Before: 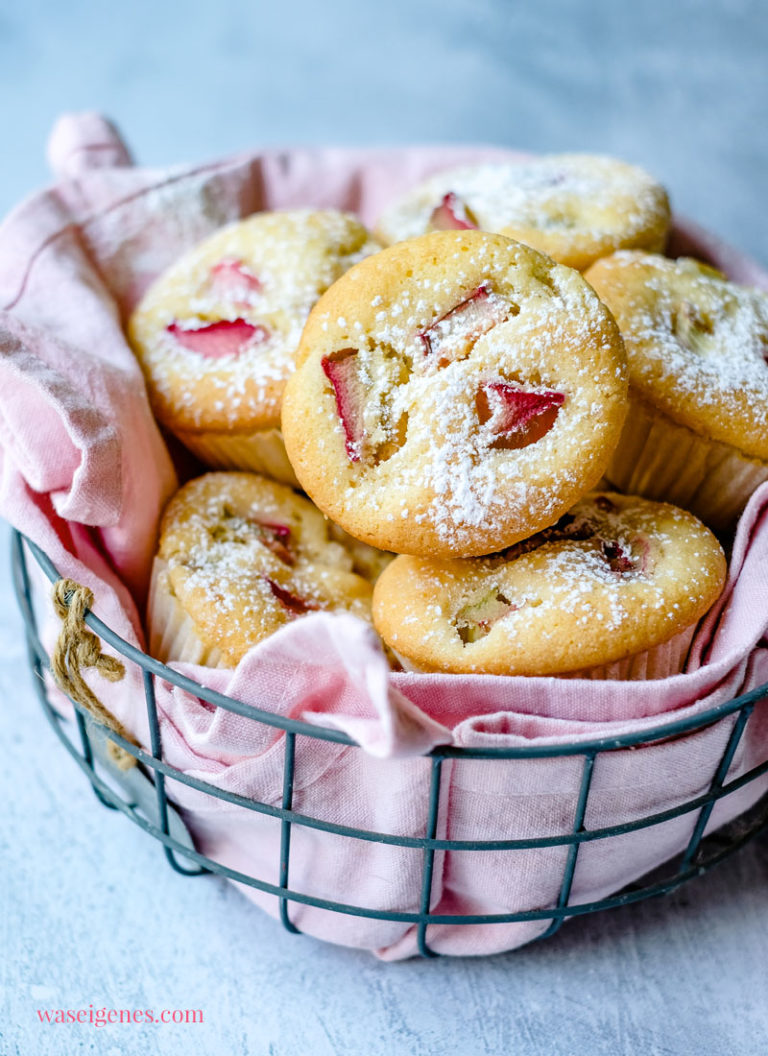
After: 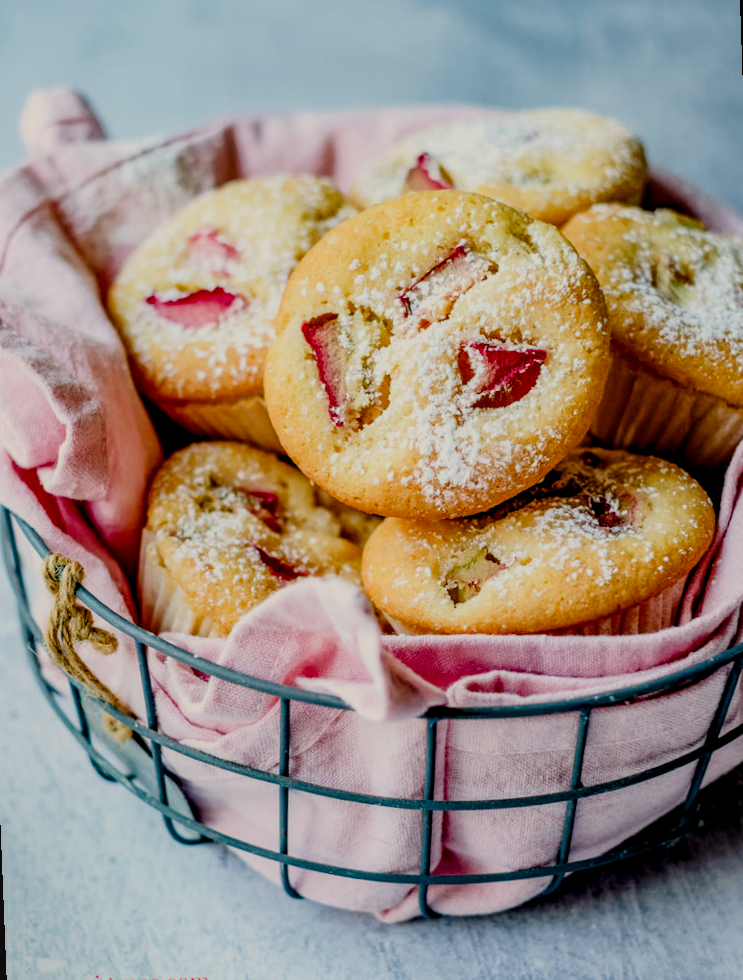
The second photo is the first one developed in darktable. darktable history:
rotate and perspective: rotation -2.12°, lens shift (vertical) 0.009, lens shift (horizontal) -0.008, automatic cropping original format, crop left 0.036, crop right 0.964, crop top 0.05, crop bottom 0.959
white balance: red 1.045, blue 0.932
crop and rotate: left 0.614%, top 0.179%, bottom 0.309%
contrast brightness saturation: contrast 0.12, brightness -0.12, saturation 0.2
local contrast: on, module defaults
filmic rgb: black relative exposure -16 EV, white relative exposure 6.92 EV, hardness 4.7
rgb curve: curves: ch0 [(0, 0) (0.136, 0.078) (0.262, 0.245) (0.414, 0.42) (1, 1)], compensate middle gray true, preserve colors basic power
